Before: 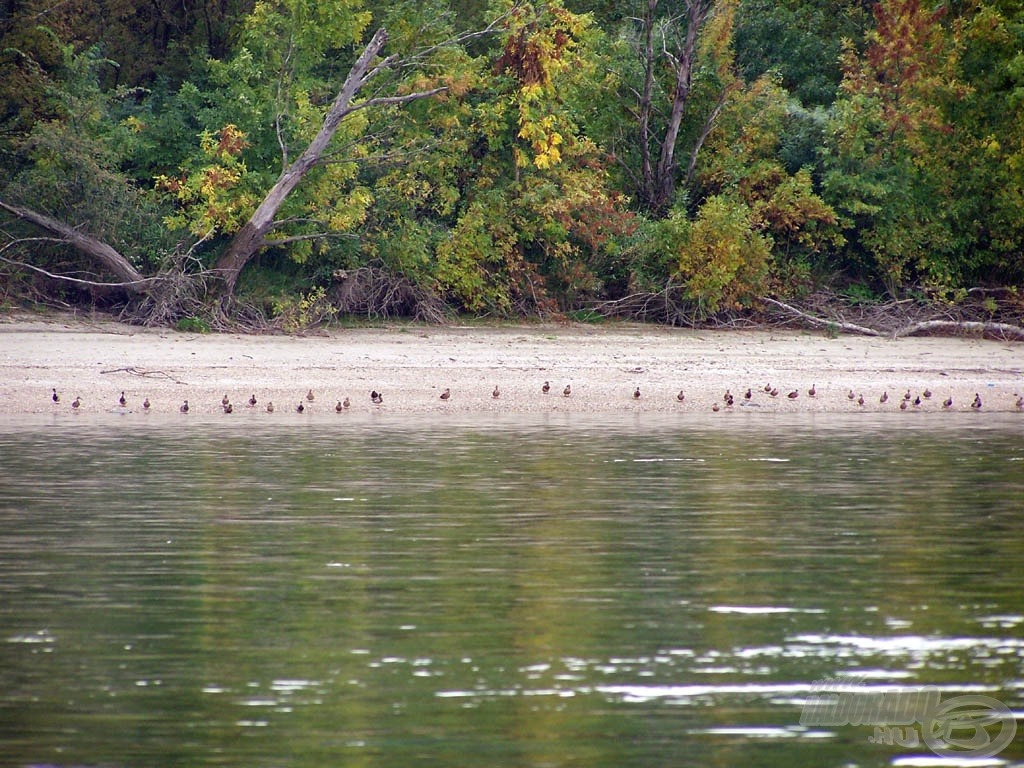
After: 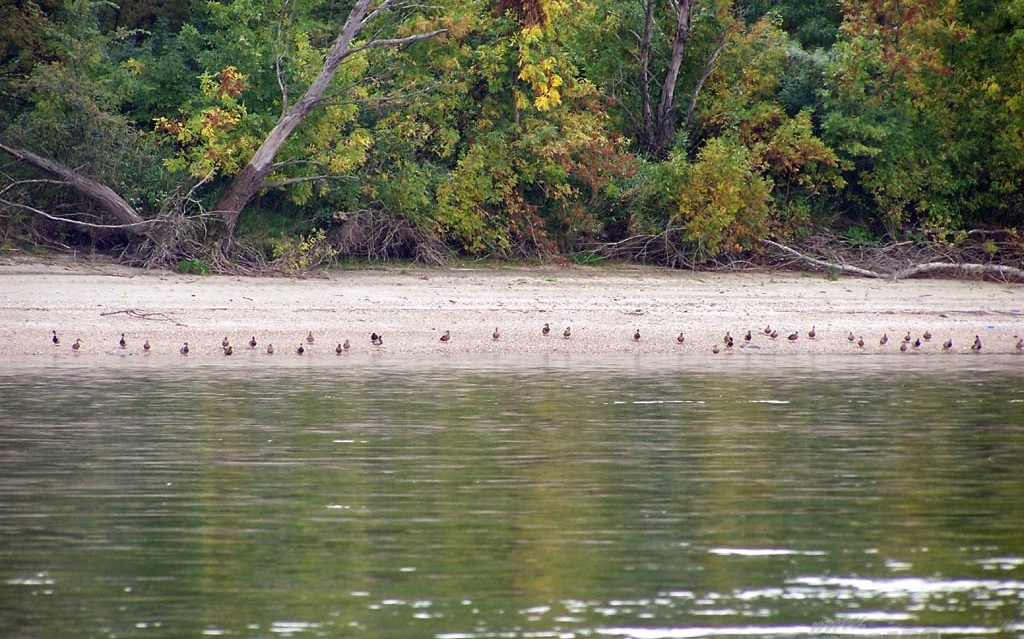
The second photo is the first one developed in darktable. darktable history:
white balance: emerald 1
crop: top 7.625%, bottom 8.027%
